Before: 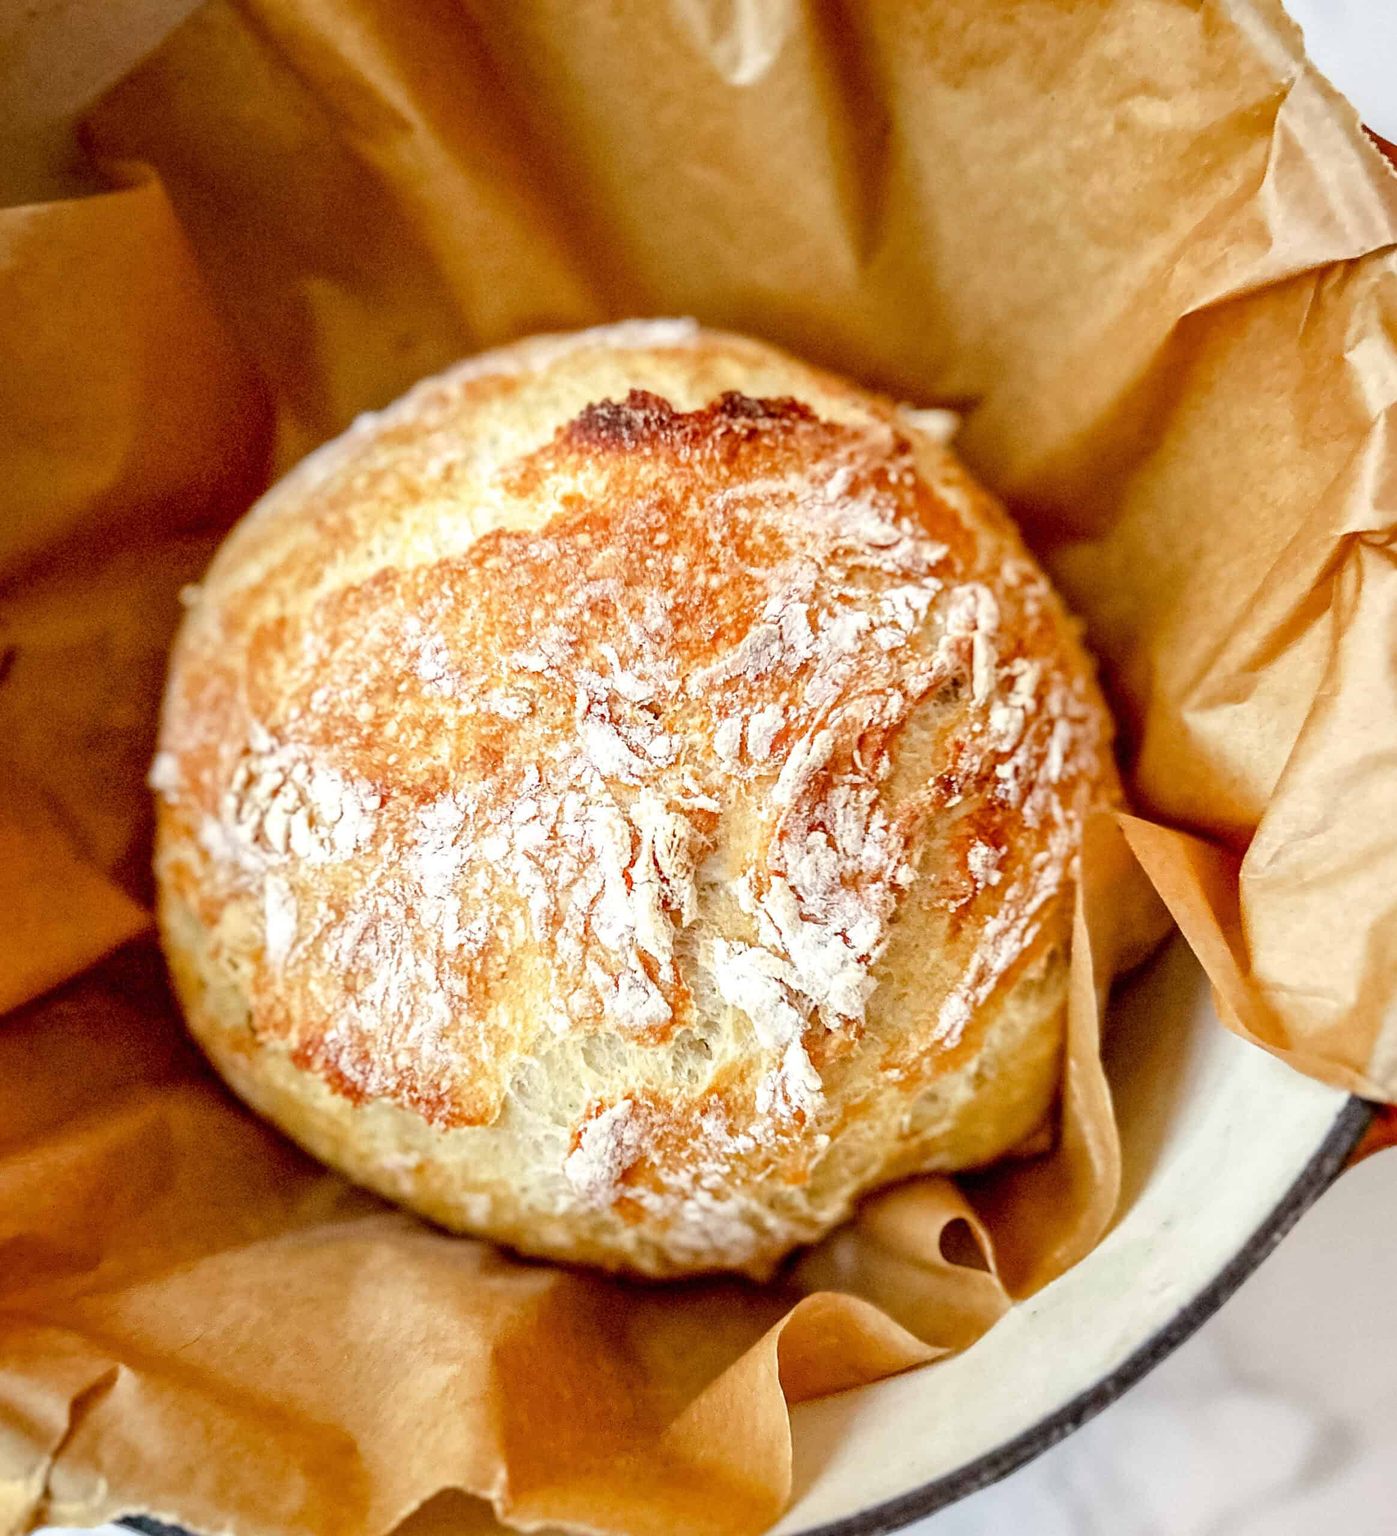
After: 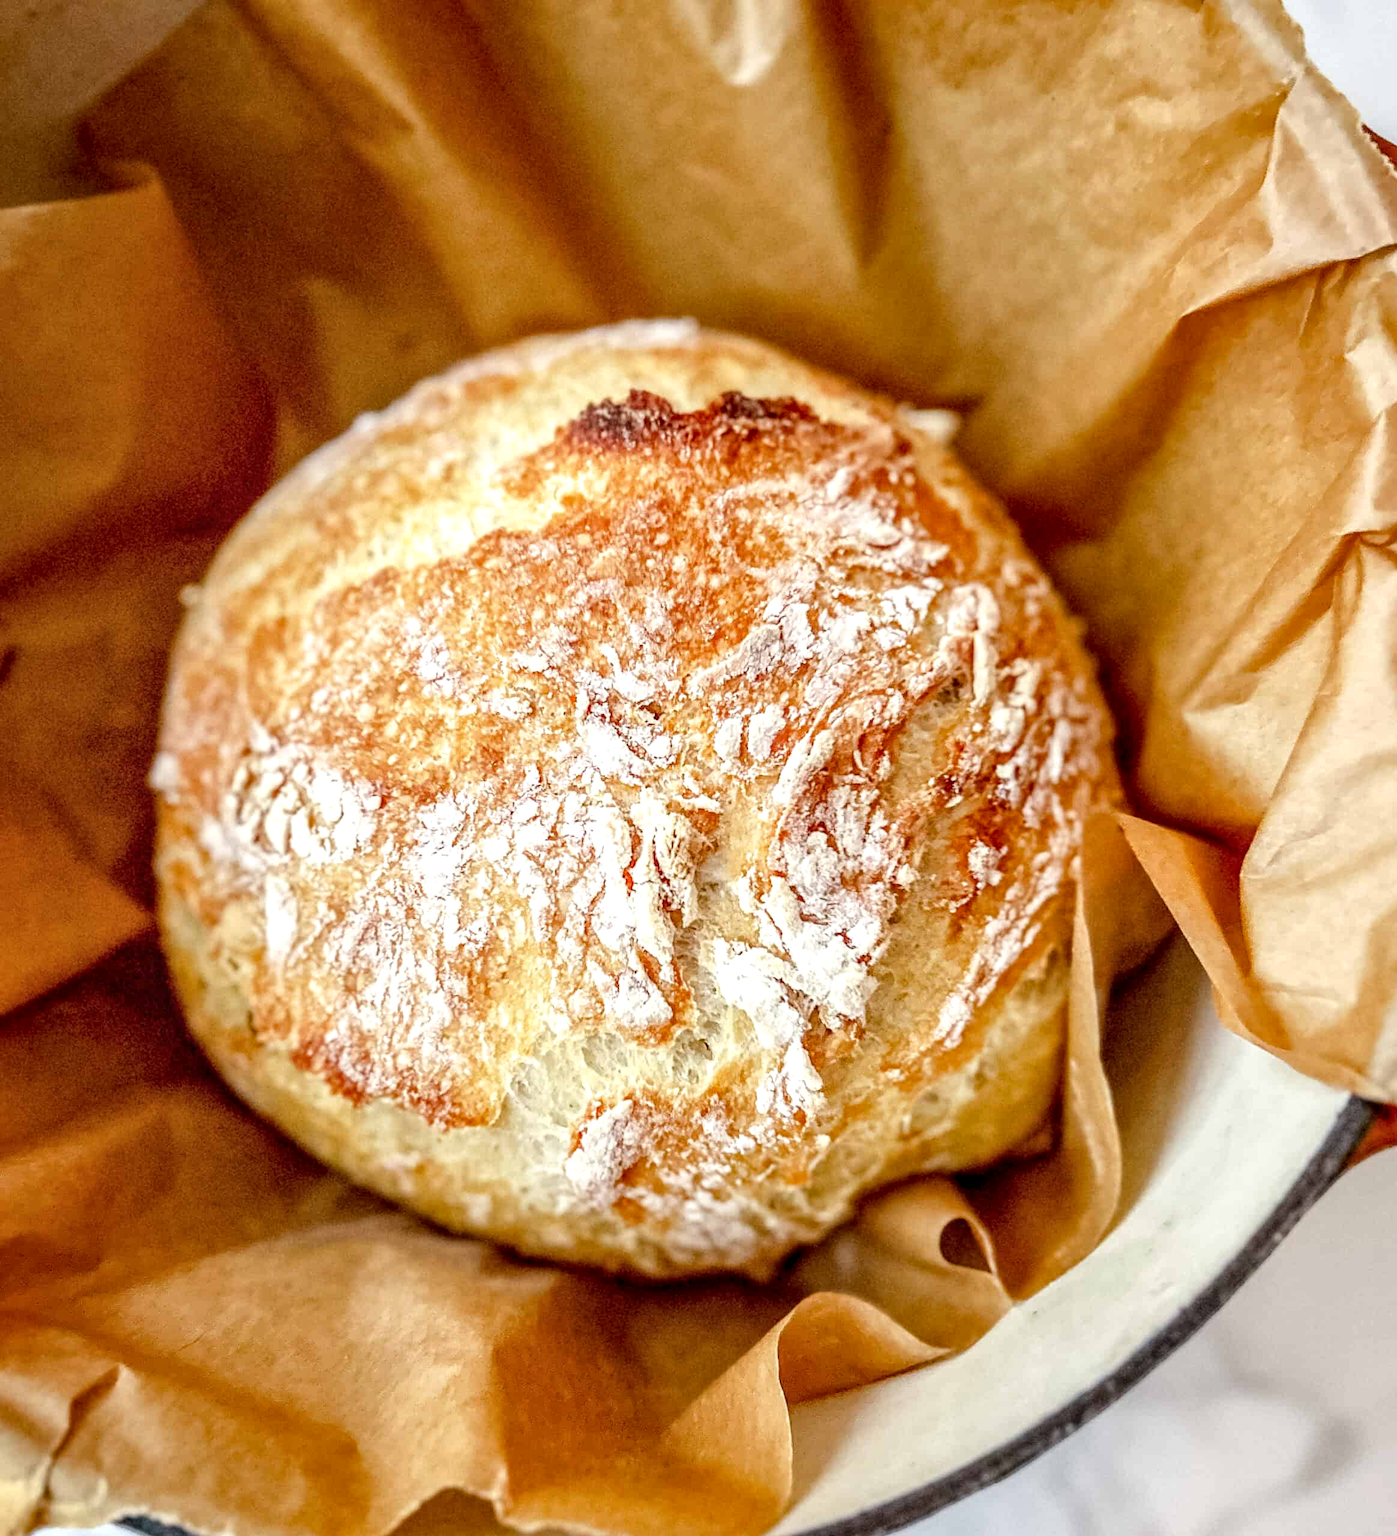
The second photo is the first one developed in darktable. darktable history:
white balance: red 1, blue 1
local contrast: on, module defaults
